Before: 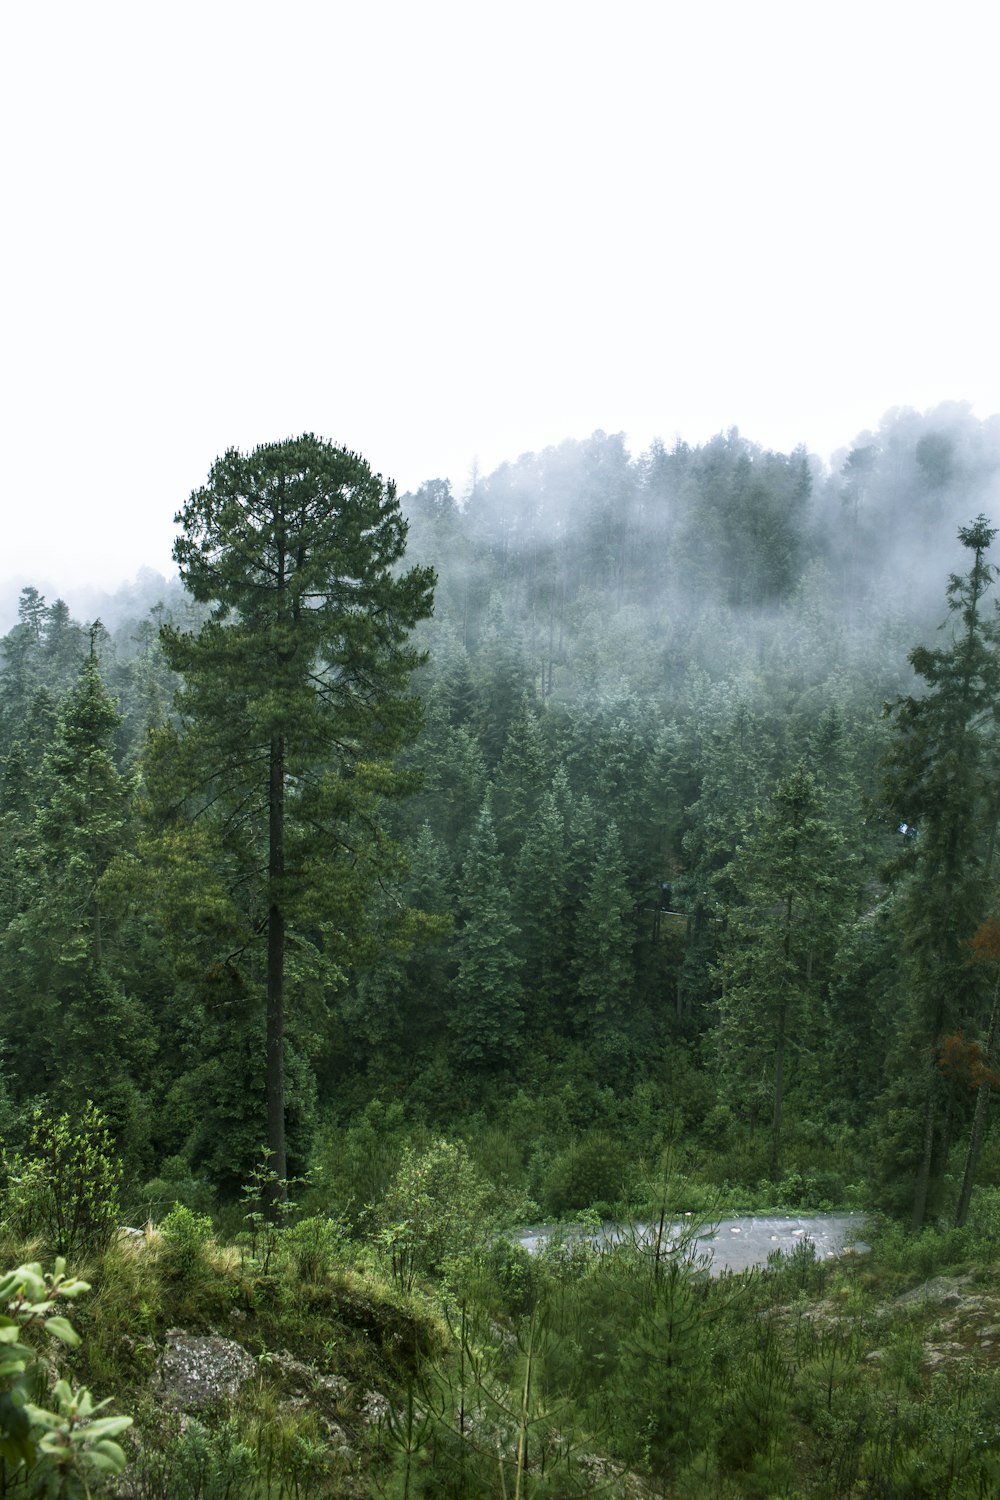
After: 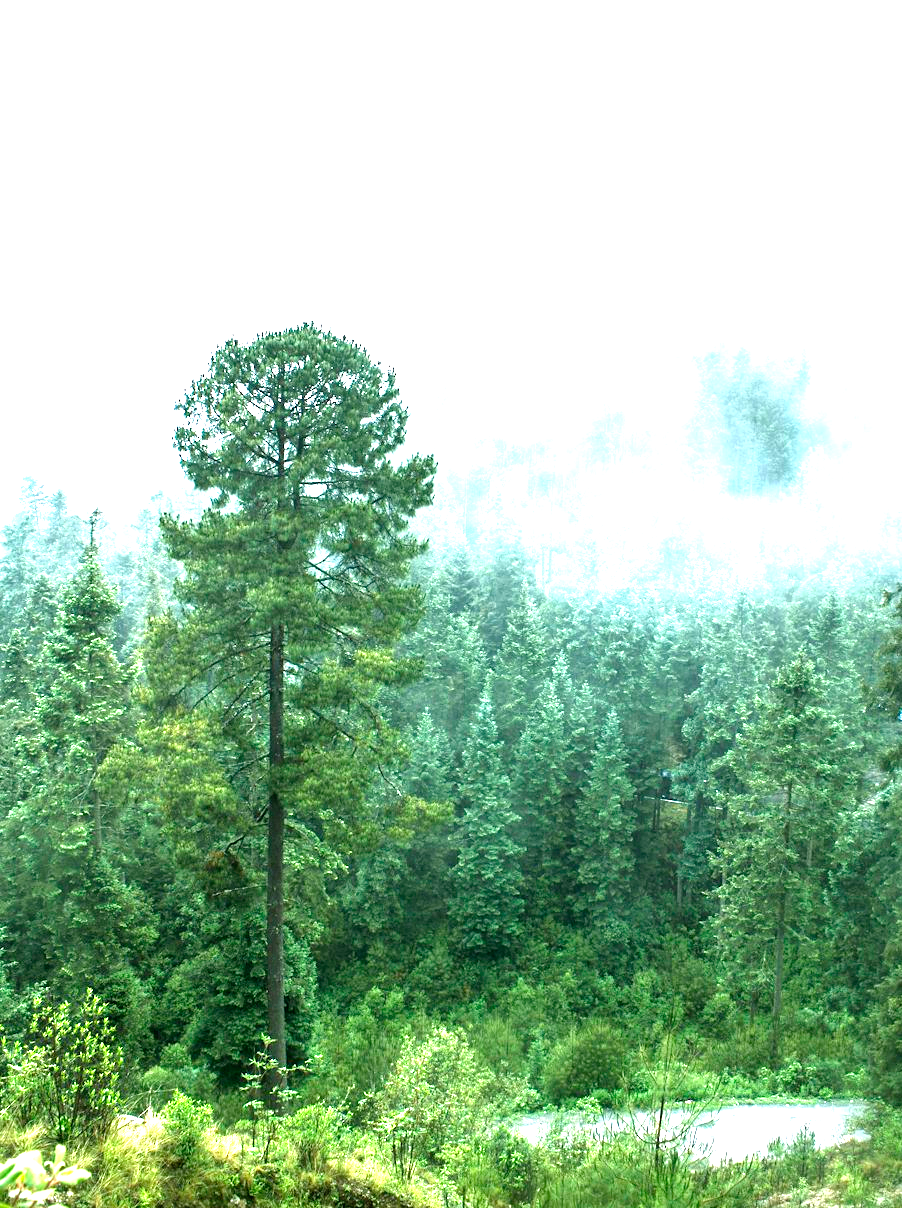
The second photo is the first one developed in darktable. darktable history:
exposure: black level correction 0, exposure 2.327 EV, compensate exposure bias true, compensate highlight preservation false
crop: top 7.49%, right 9.717%, bottom 11.943%
